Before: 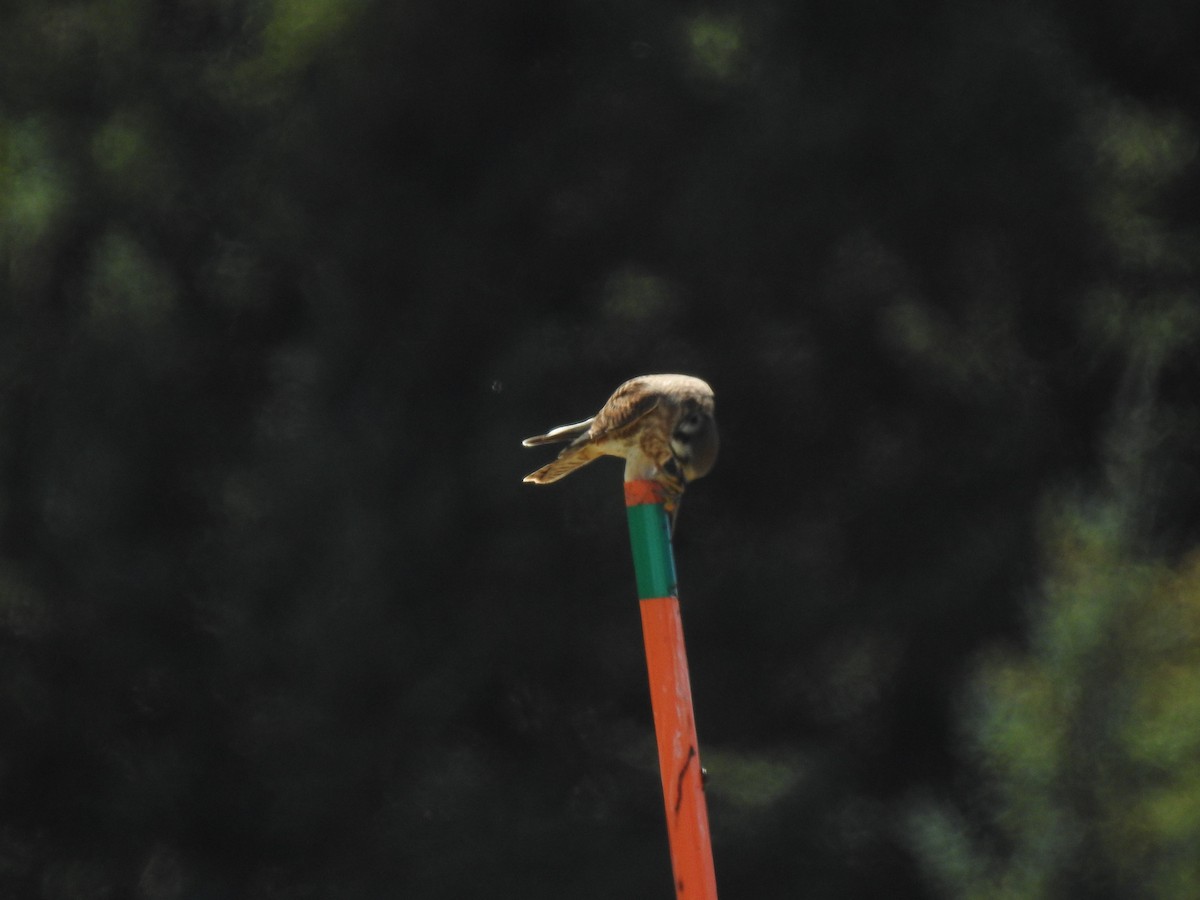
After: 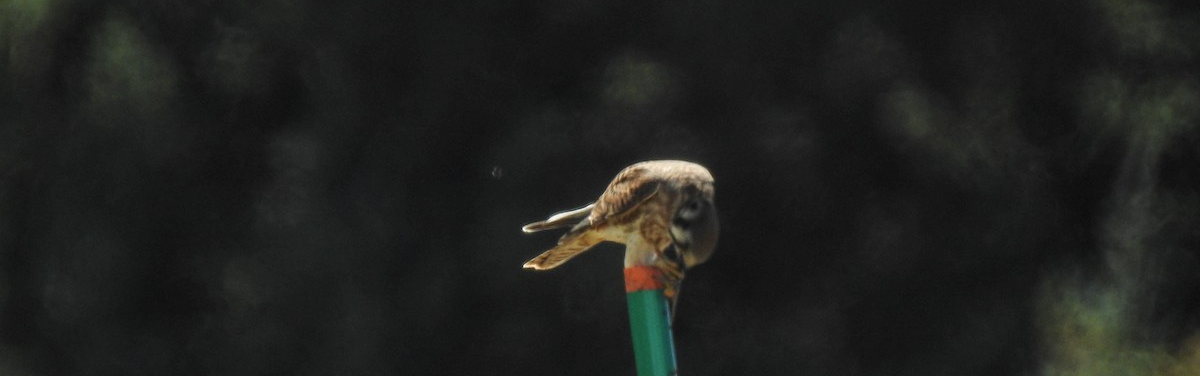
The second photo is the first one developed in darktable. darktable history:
local contrast: on, module defaults
crop and rotate: top 23.84%, bottom 34.294%
